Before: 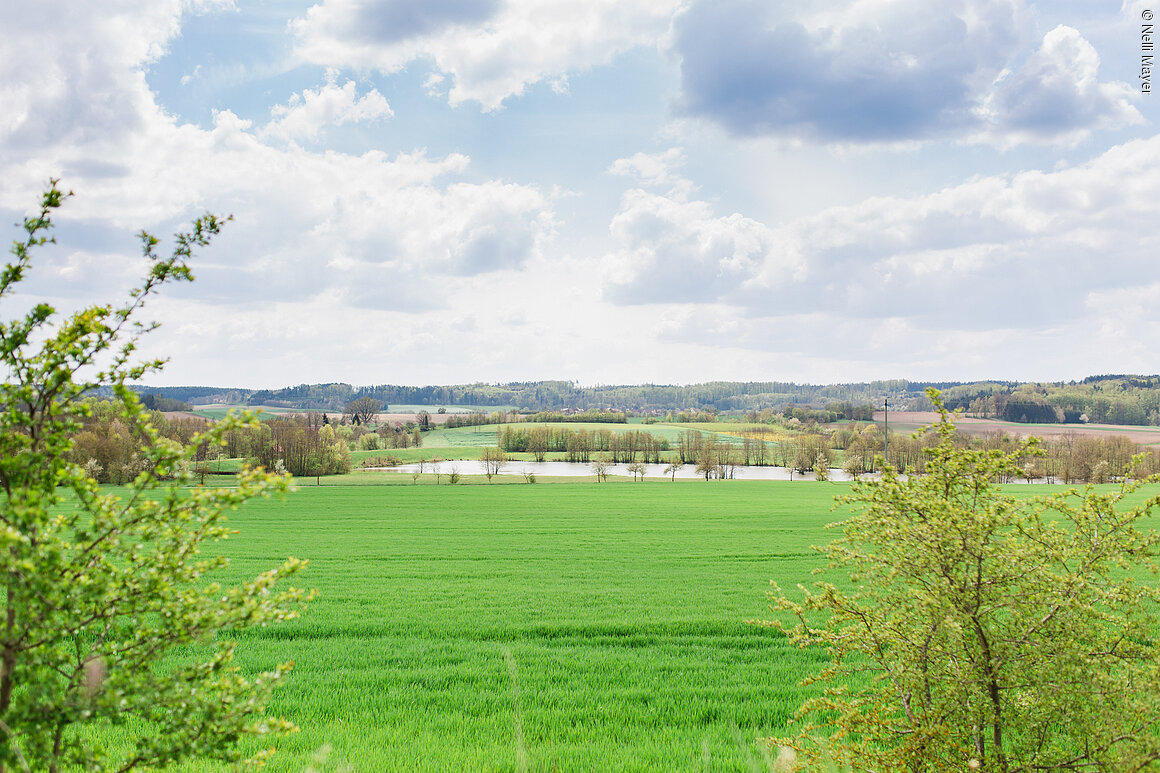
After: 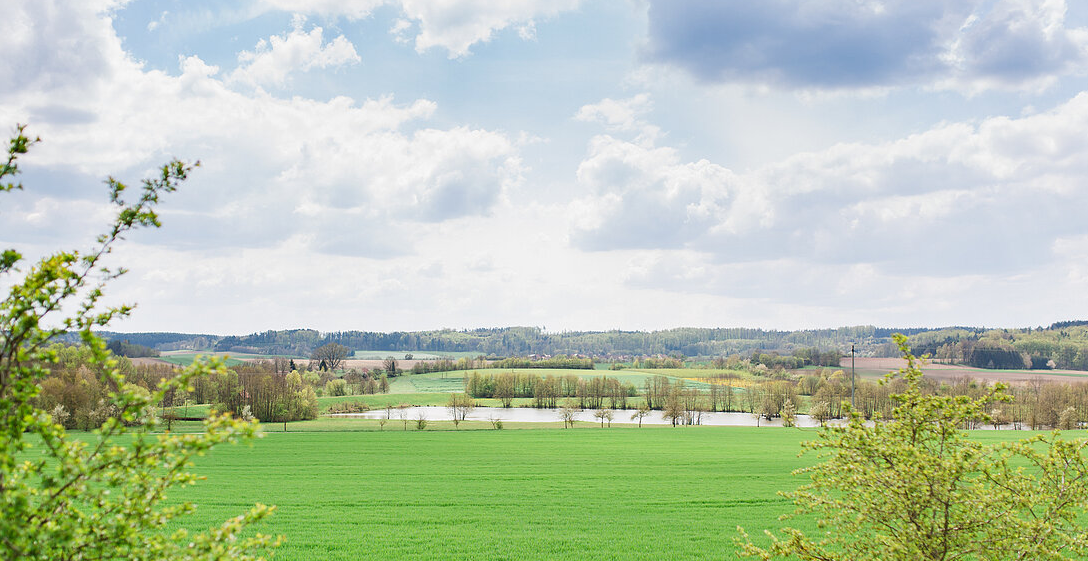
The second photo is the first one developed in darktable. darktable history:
crop: left 2.873%, top 7.08%, right 3.266%, bottom 20.245%
